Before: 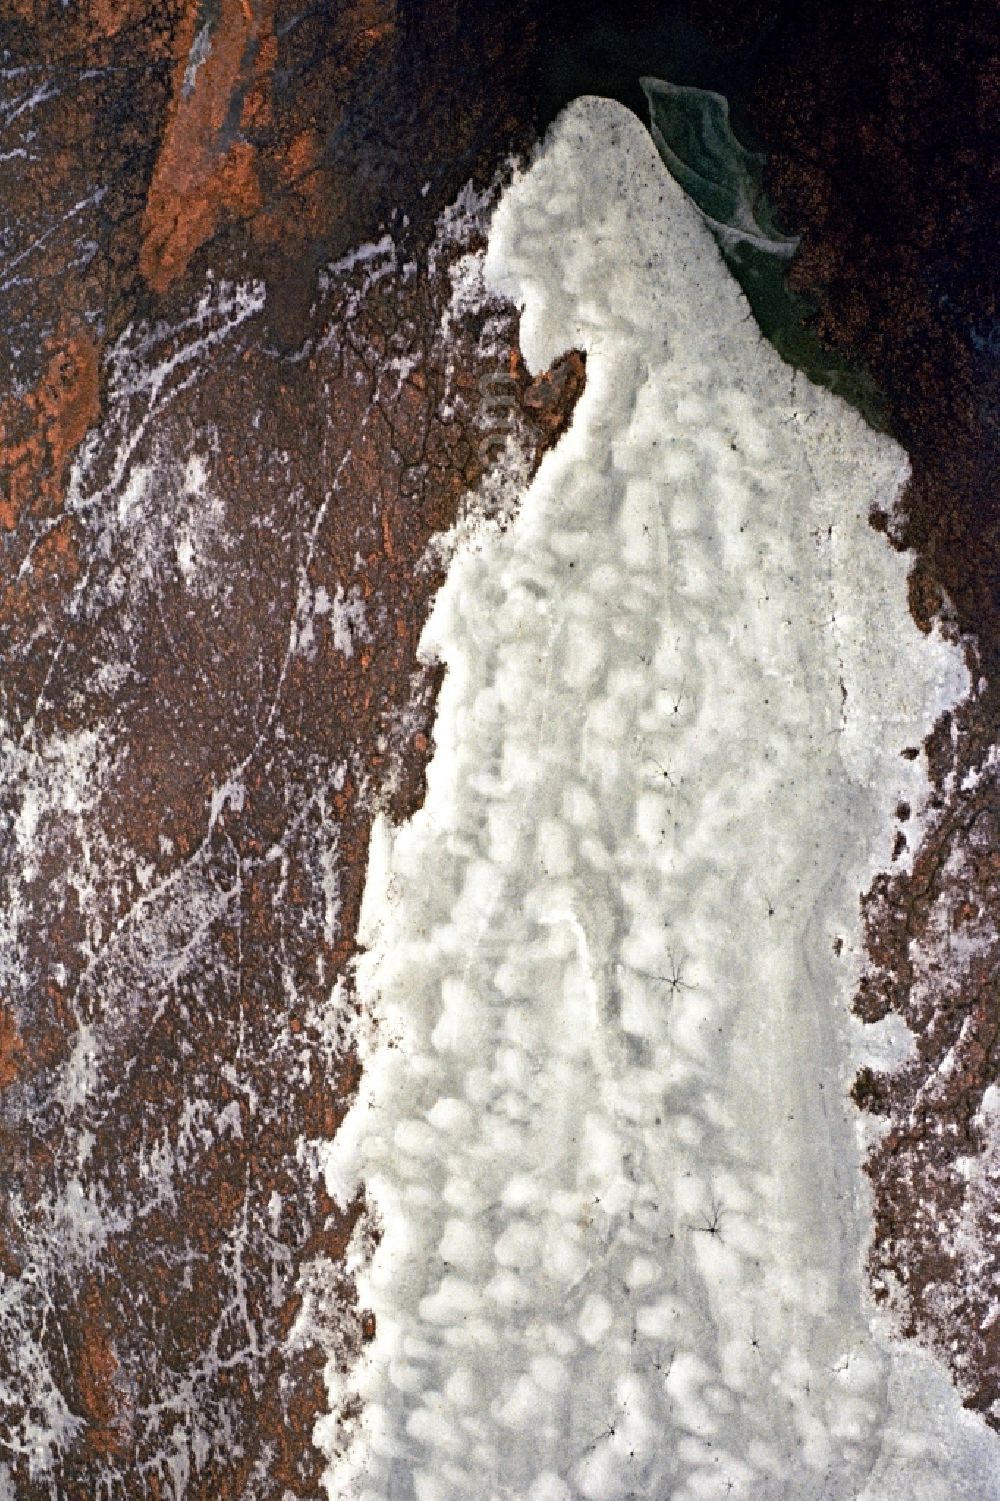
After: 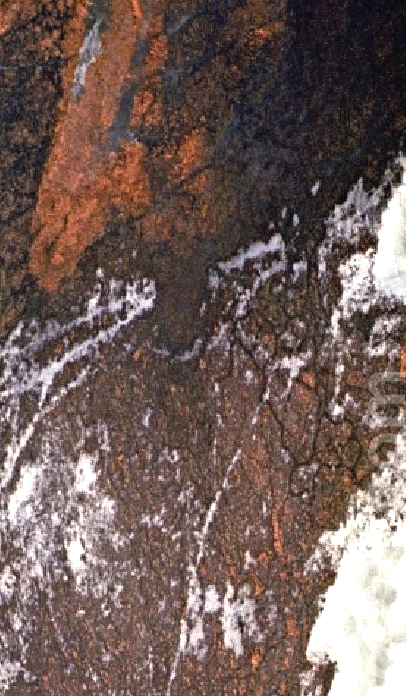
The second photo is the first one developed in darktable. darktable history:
crop and rotate: left 11.054%, top 0.078%, right 48.264%, bottom 53.521%
exposure: black level correction -0.002, exposure 0.534 EV, compensate exposure bias true, compensate highlight preservation false
